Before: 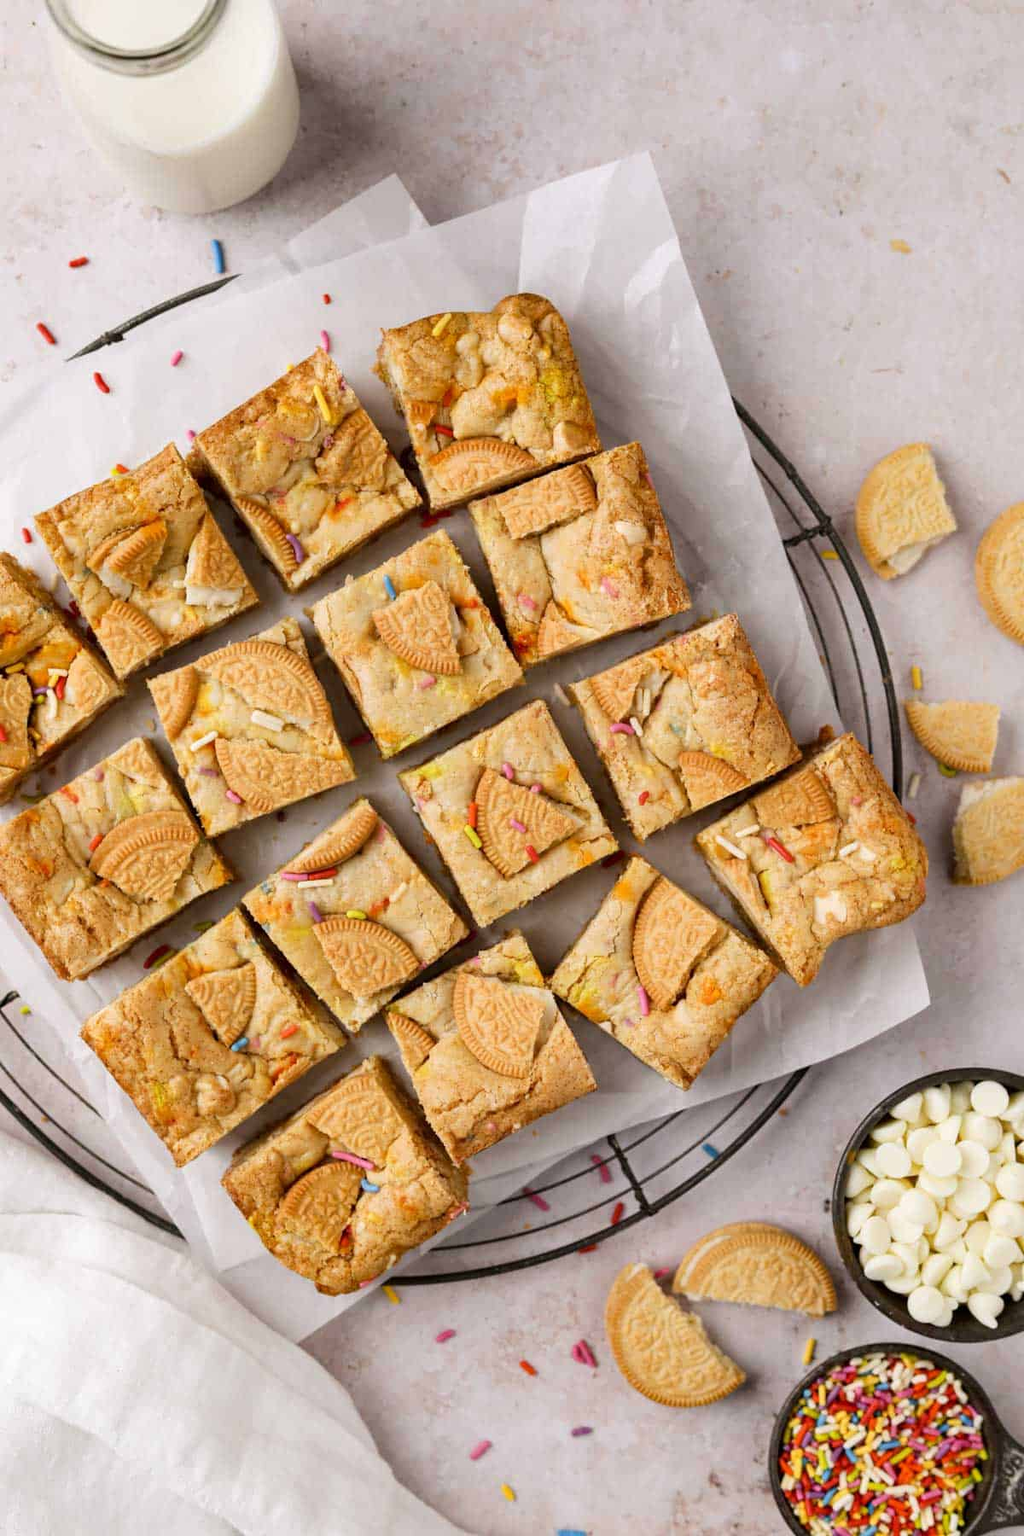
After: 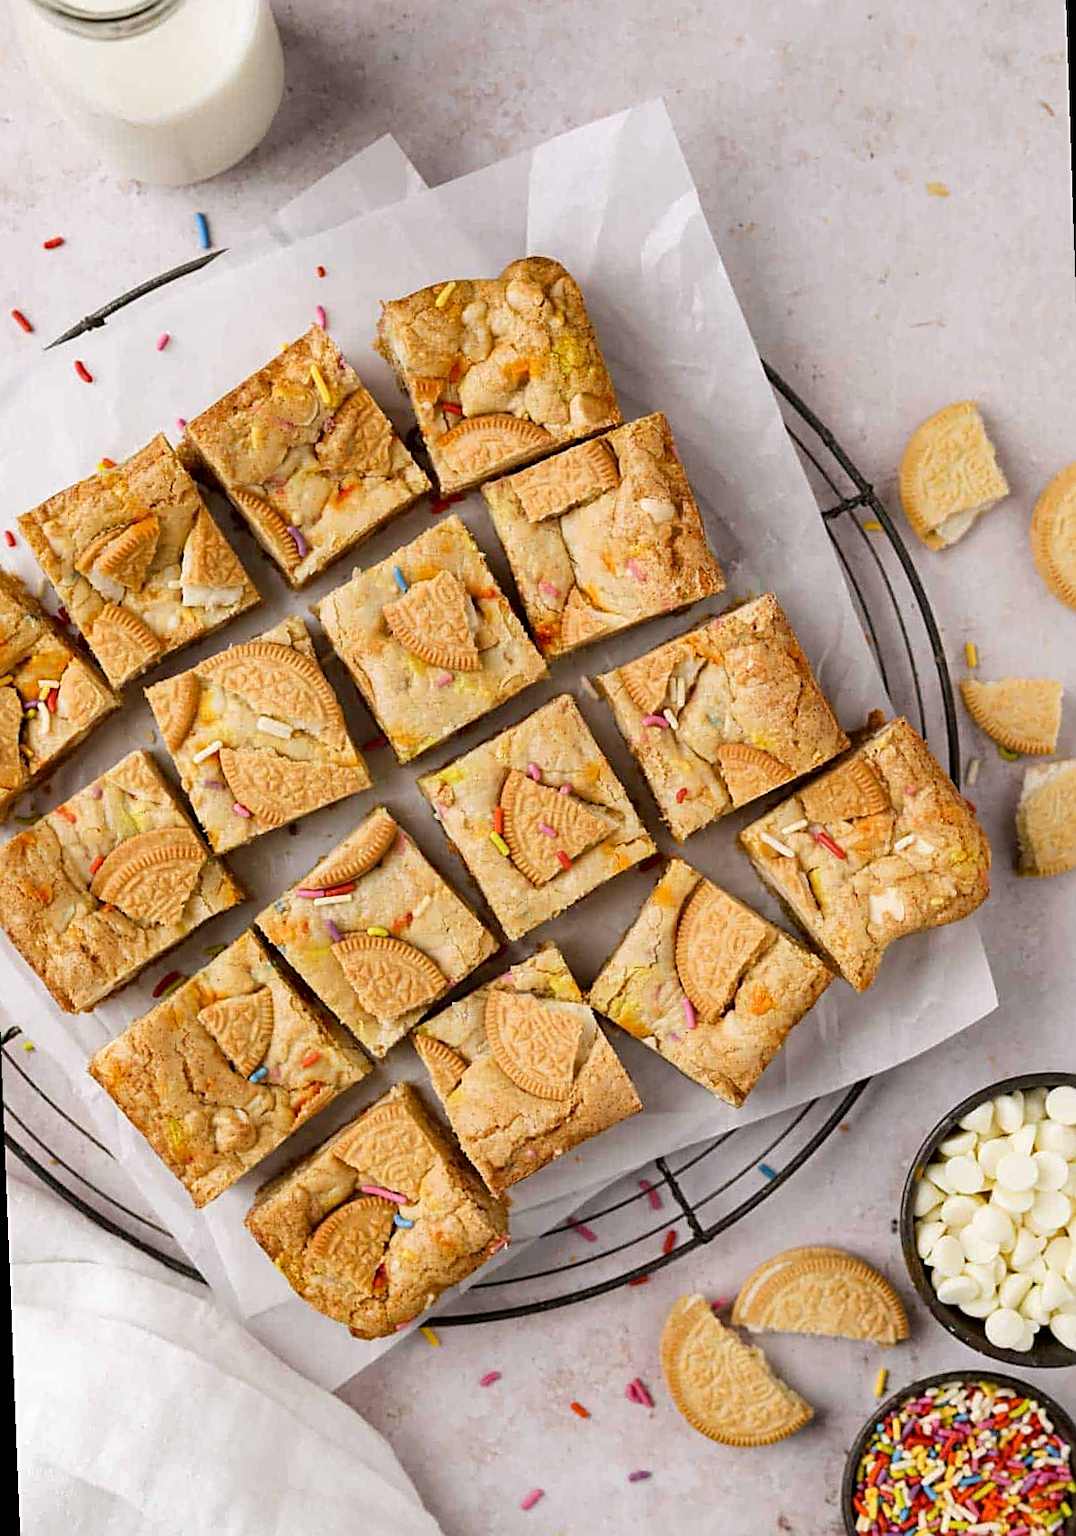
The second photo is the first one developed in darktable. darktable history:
exposure: black level correction 0.001, compensate highlight preservation false
rotate and perspective: rotation -2.12°, lens shift (vertical) 0.009, lens shift (horizontal) -0.008, automatic cropping original format, crop left 0.036, crop right 0.964, crop top 0.05, crop bottom 0.959
sharpen: on, module defaults
